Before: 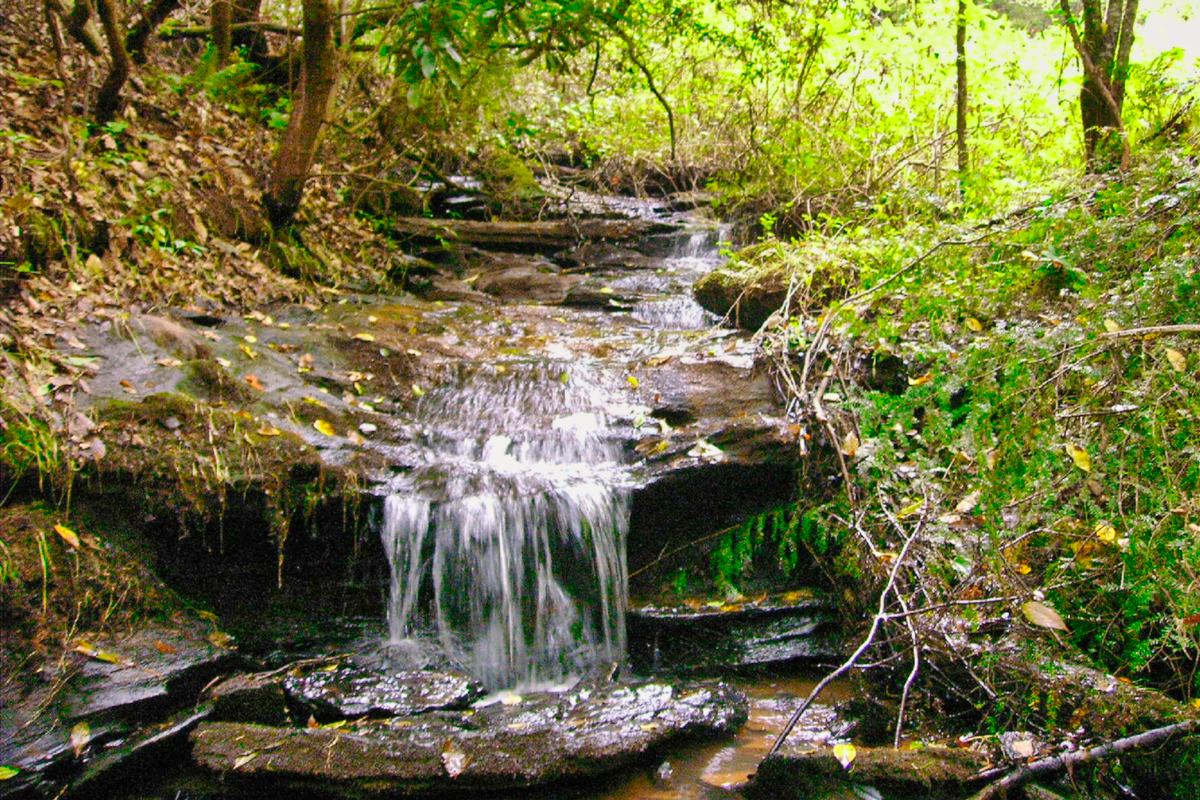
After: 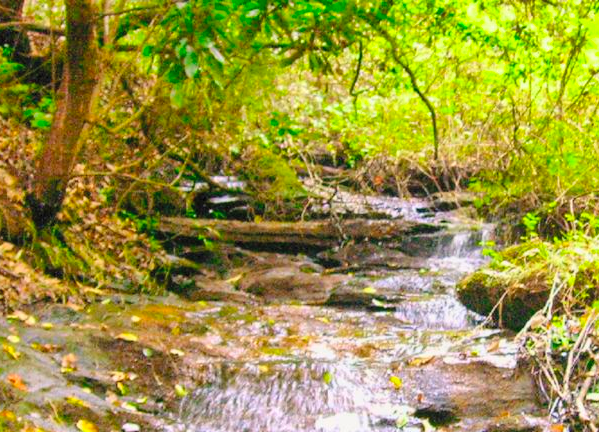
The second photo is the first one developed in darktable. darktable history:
crop: left 19.824%, right 30.246%, bottom 45.984%
contrast brightness saturation: contrast 0.067, brightness 0.176, saturation 0.403
